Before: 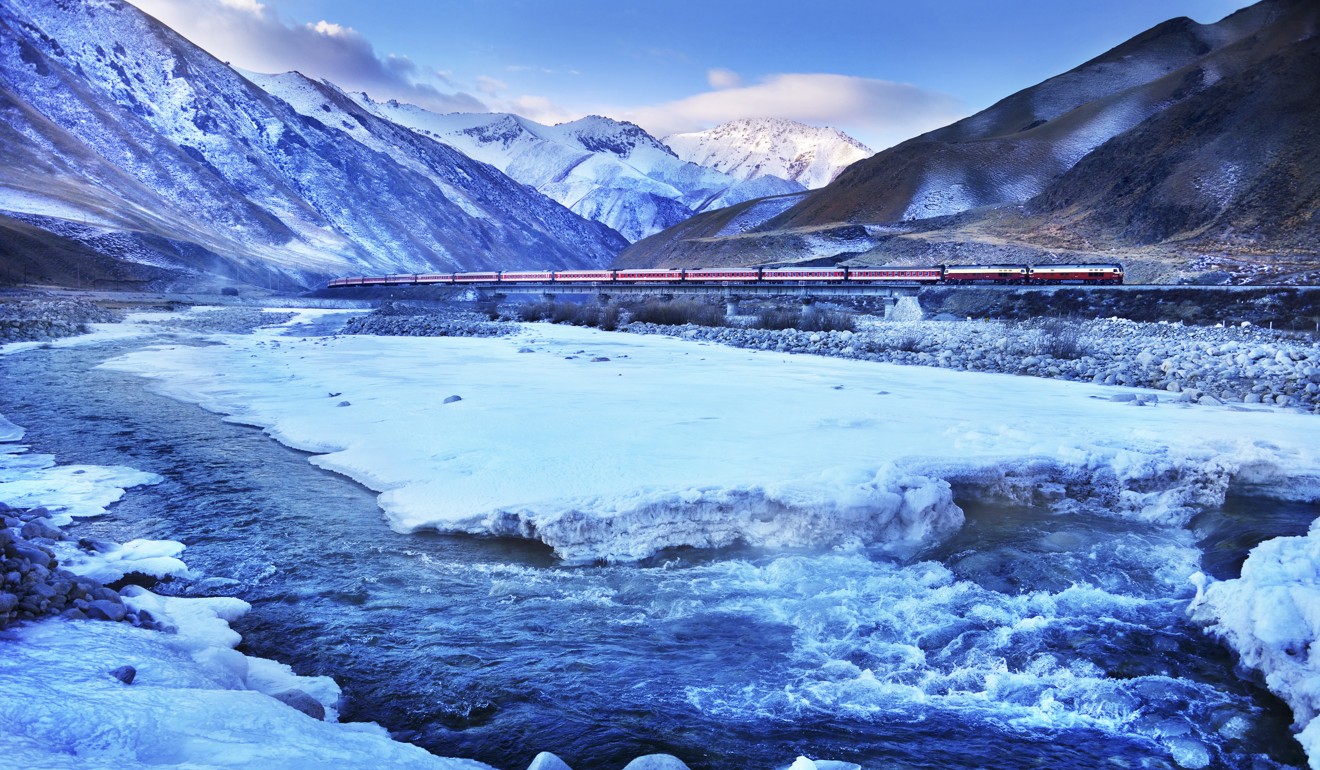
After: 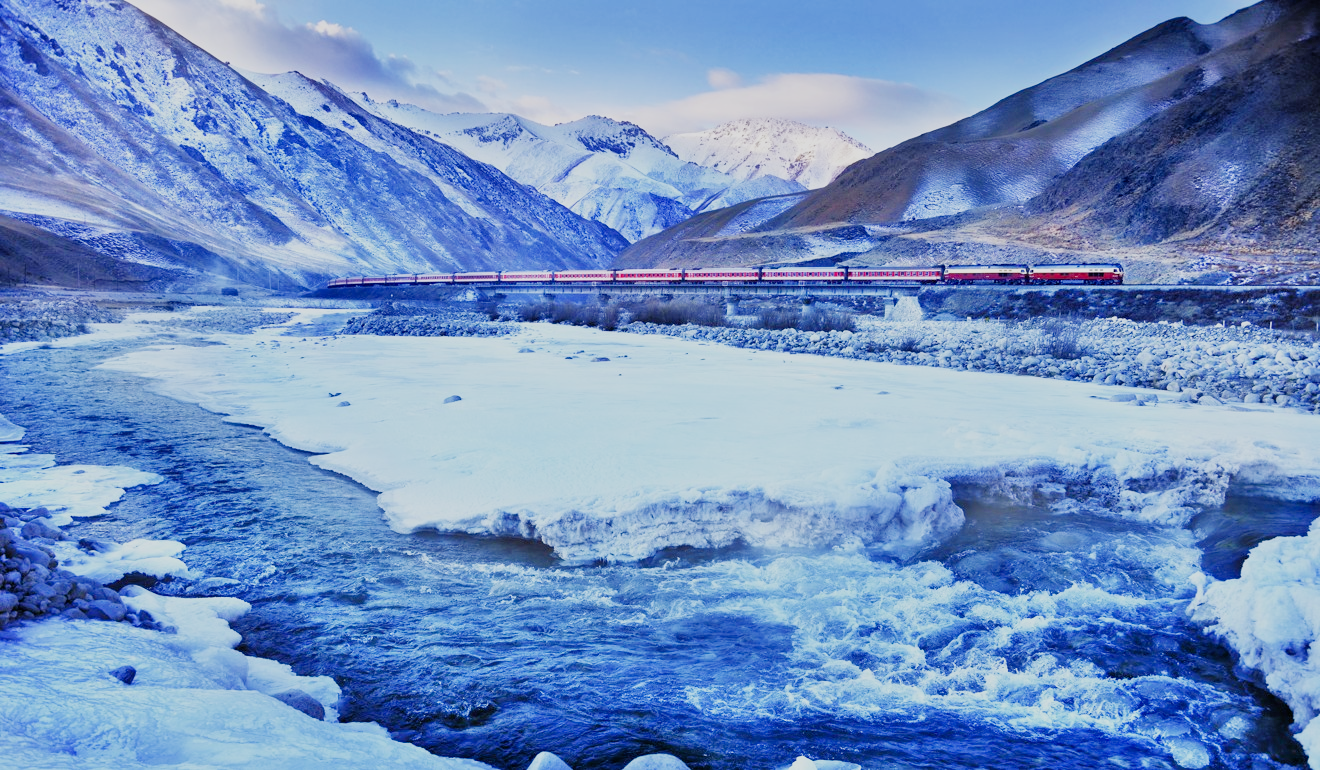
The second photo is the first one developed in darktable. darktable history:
tone equalizer: -7 EV 0.15 EV, -6 EV 0.6 EV, -5 EV 1.15 EV, -4 EV 1.33 EV, -3 EV 1.15 EV, -2 EV 0.6 EV, -1 EV 0.15 EV, mask exposure compensation -0.5 EV
contrast brightness saturation: contrast 0.01, saturation -0.05
color contrast: green-magenta contrast 1.2, blue-yellow contrast 1.2
sigmoid: skew -0.2, preserve hue 0%, red attenuation 0.1, red rotation 0.035, green attenuation 0.1, green rotation -0.017, blue attenuation 0.15, blue rotation -0.052, base primaries Rec2020
